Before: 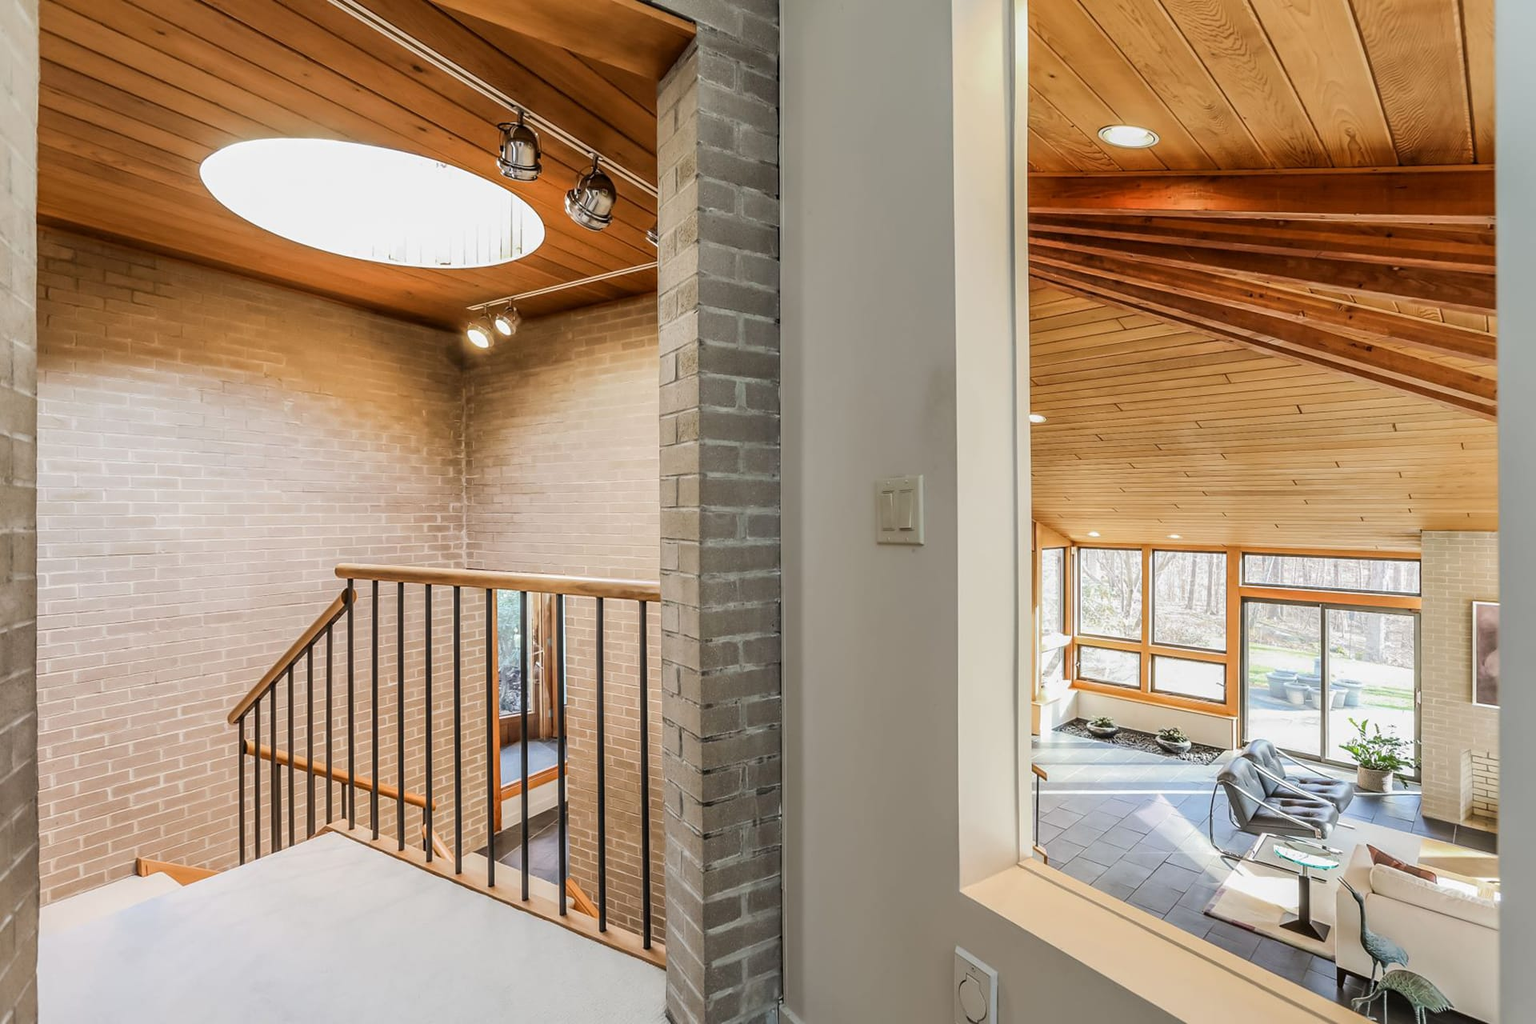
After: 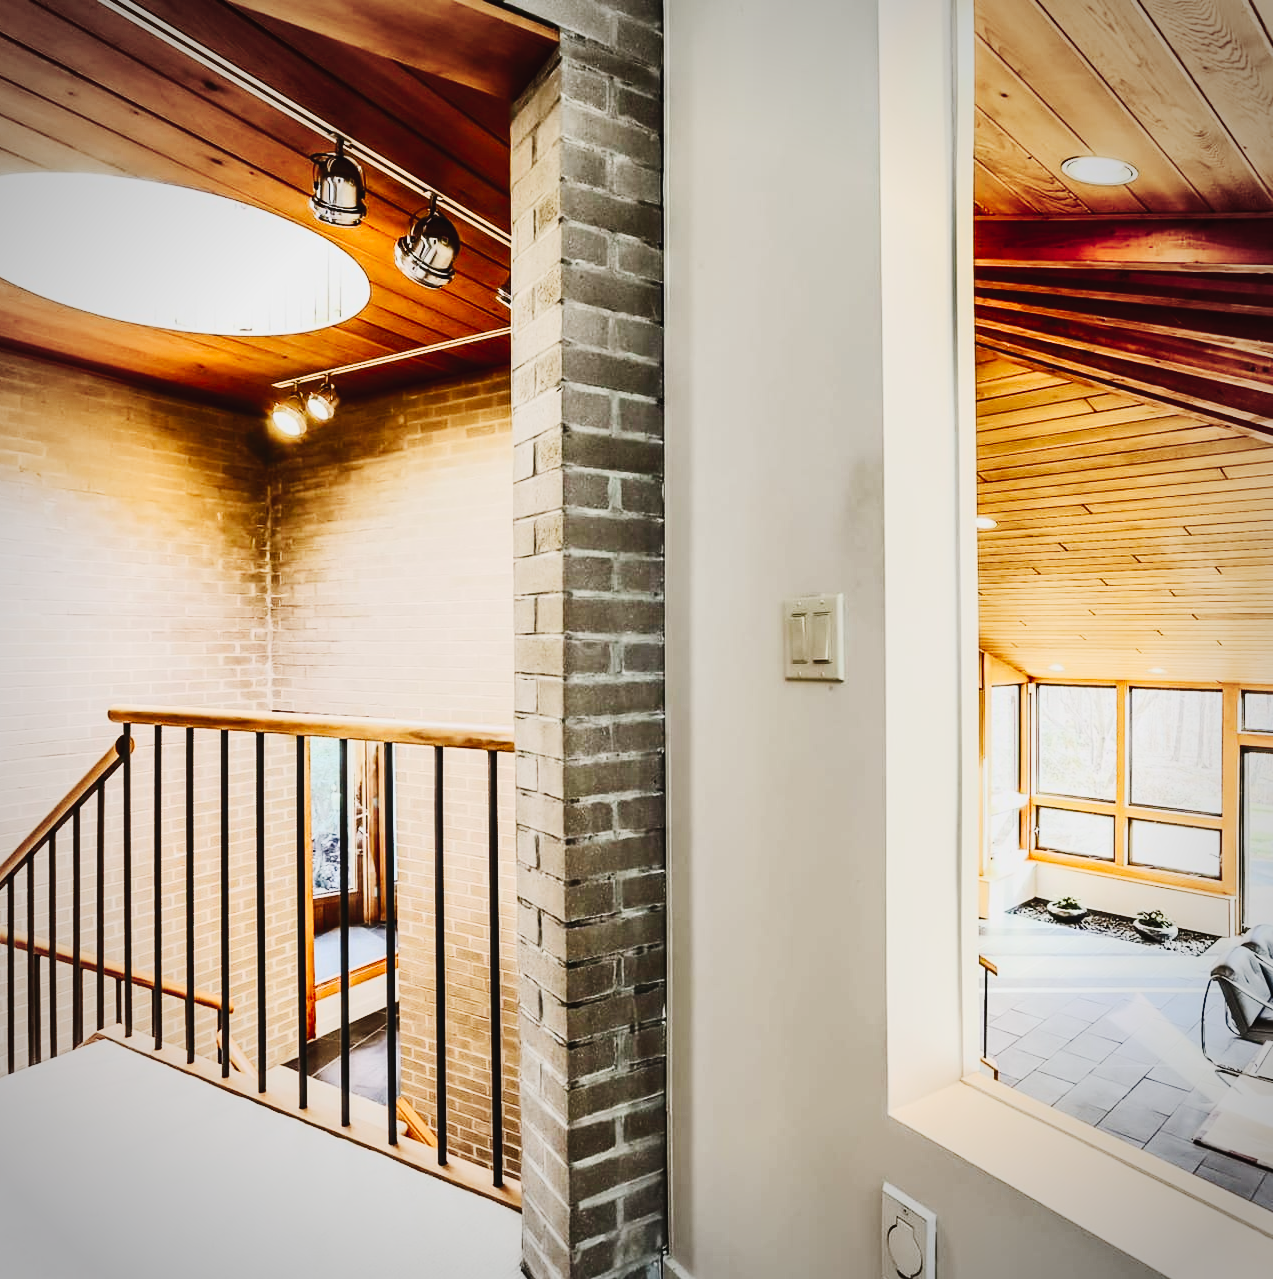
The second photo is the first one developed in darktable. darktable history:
crop and rotate: left 16.22%, right 17.432%
vignetting: automatic ratio true
contrast brightness saturation: contrast 0.403, brightness 0.049, saturation 0.256
tone curve: curves: ch0 [(0, 0.03) (0.113, 0.087) (0.207, 0.184) (0.515, 0.612) (0.712, 0.793) (1, 0.946)]; ch1 [(0, 0) (0.172, 0.123) (0.317, 0.279) (0.414, 0.382) (0.476, 0.479) (0.505, 0.498) (0.534, 0.534) (0.621, 0.65) (0.709, 0.764) (1, 1)]; ch2 [(0, 0) (0.411, 0.424) (0.505, 0.505) (0.521, 0.524) (0.537, 0.57) (0.65, 0.699) (1, 1)], preserve colors none
